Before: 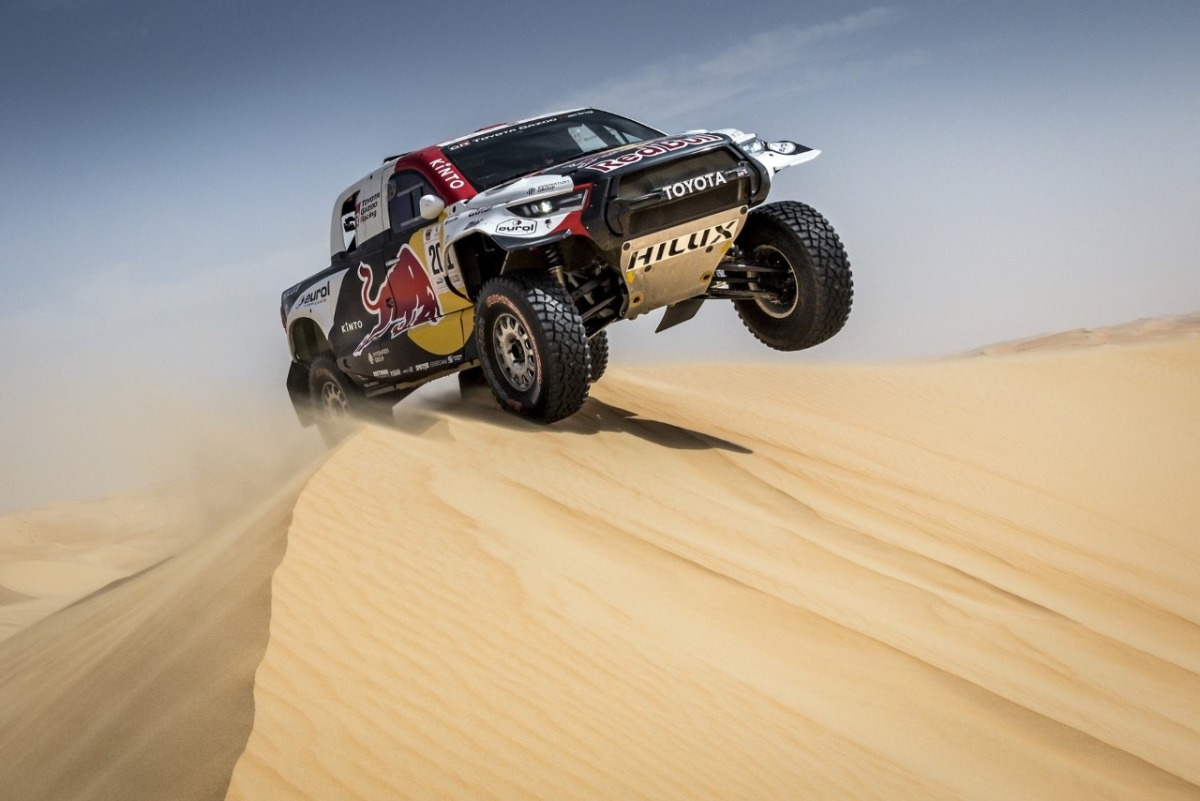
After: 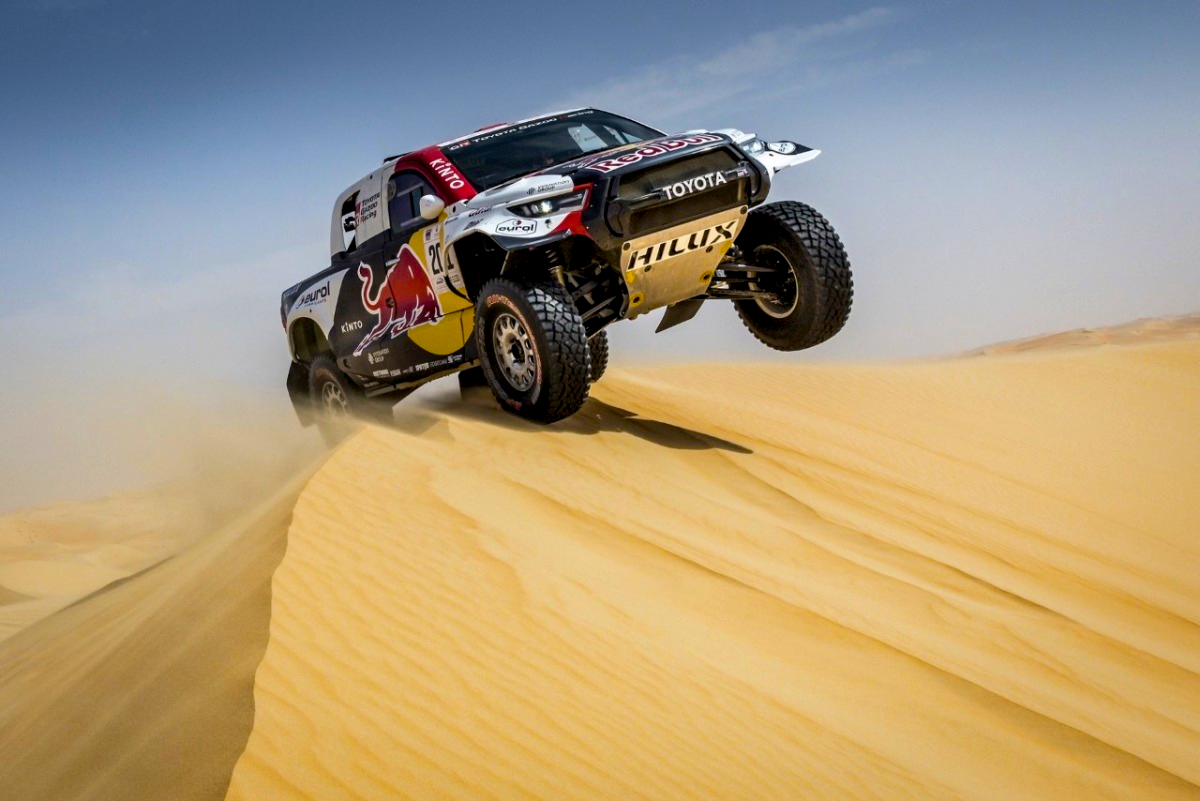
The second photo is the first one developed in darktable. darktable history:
color balance rgb: global offset › luminance -0.484%, linear chroma grading › global chroma 22.68%, perceptual saturation grading › global saturation 14.63%, global vibrance 18.621%
shadows and highlights: shadows 36.29, highlights -27.91, soften with gaussian
